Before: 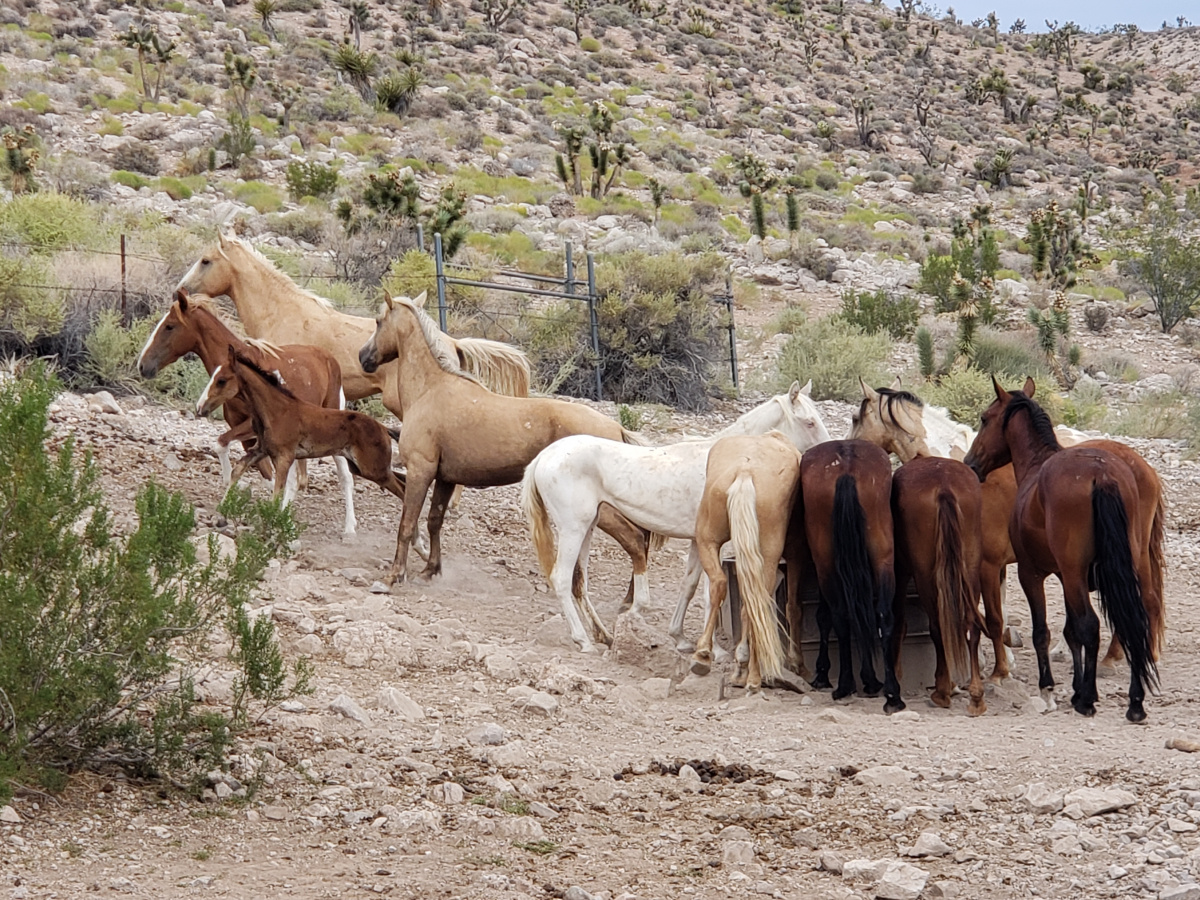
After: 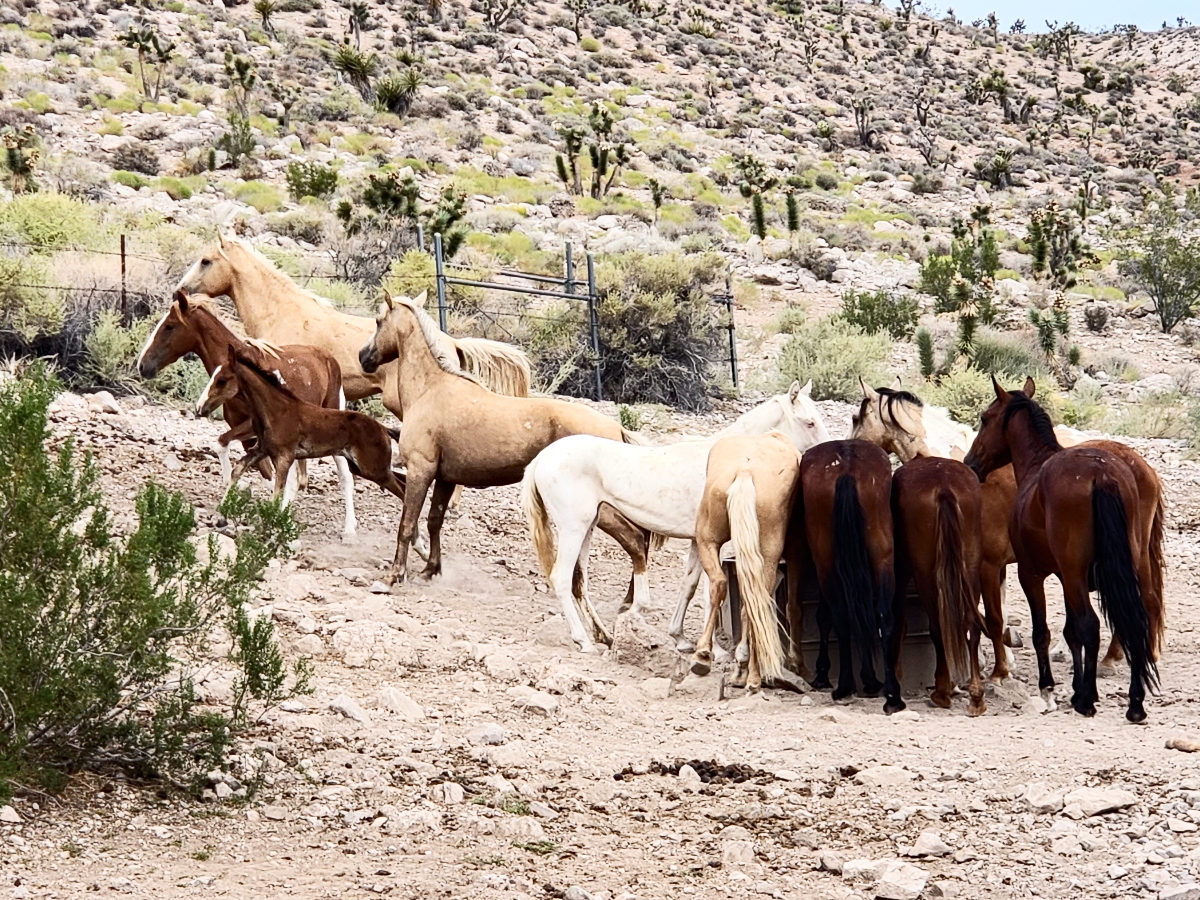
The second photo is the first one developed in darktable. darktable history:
haze removal: compatibility mode true, adaptive false
contrast brightness saturation: contrast 0.39, brightness 0.1
